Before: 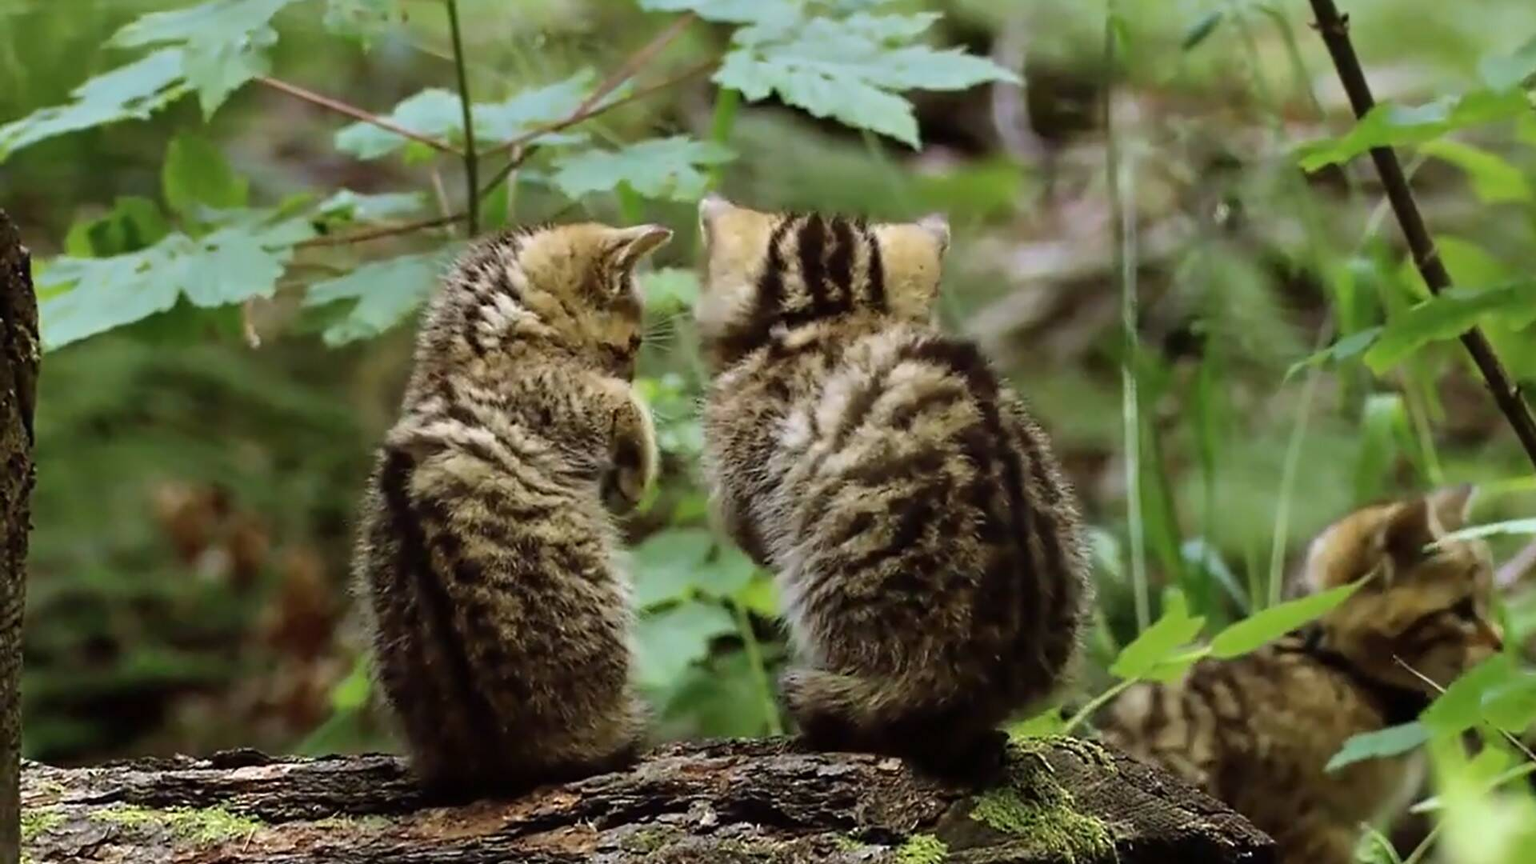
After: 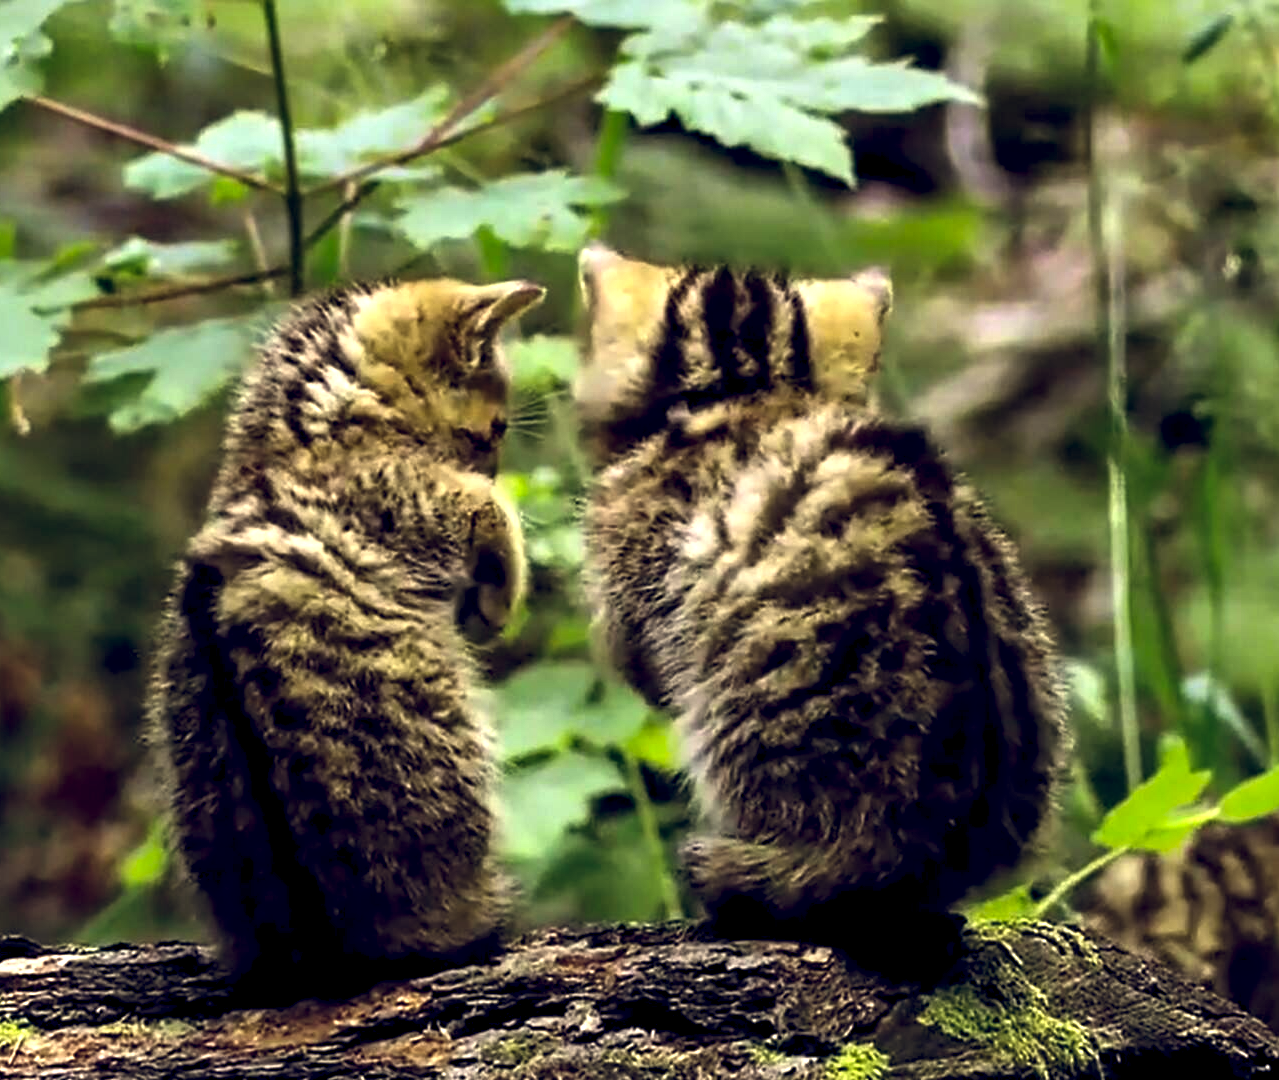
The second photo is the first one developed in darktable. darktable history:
color balance rgb: highlights gain › luminance 16.963%, highlights gain › chroma 2.903%, highlights gain › hue 259.91°, global offset › luminance -0.297%, global offset › chroma 0.31%, global offset › hue 261.19°, perceptual saturation grading › global saturation 9.92%, perceptual brilliance grading › global brilliance 15.285%, perceptual brilliance grading › shadows -34.155%, global vibrance 20%
local contrast: highlights 25%, shadows 74%, midtone range 0.75
crop and rotate: left 15.365%, right 17.976%
color correction: highlights a* 2.7, highlights b* 23.27
